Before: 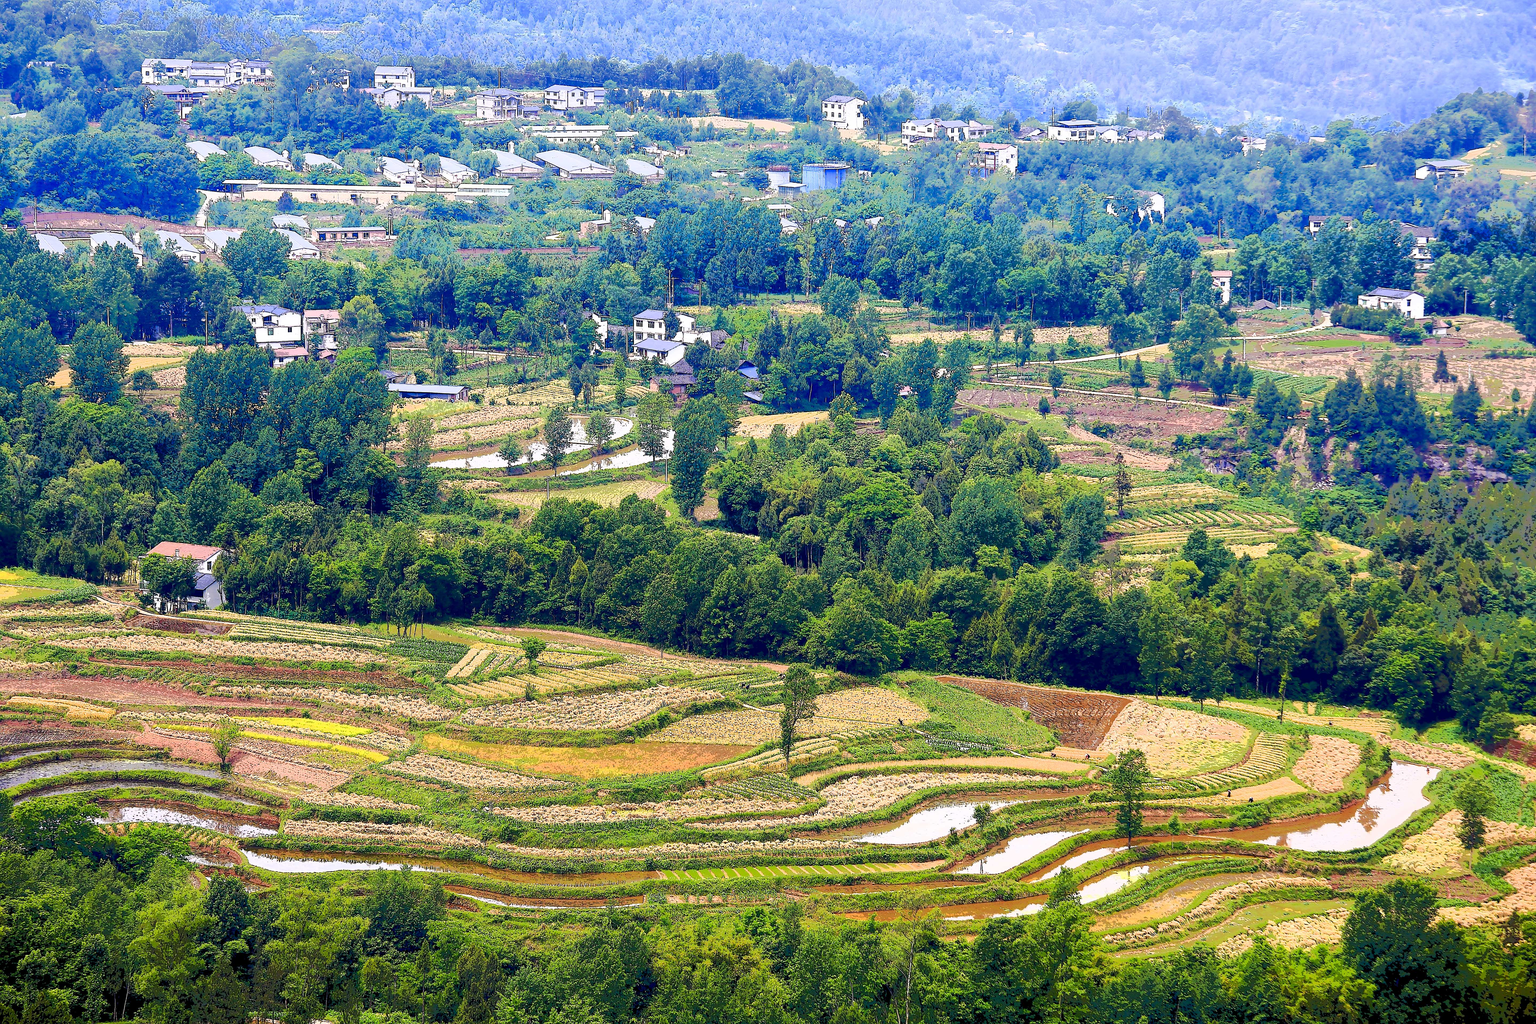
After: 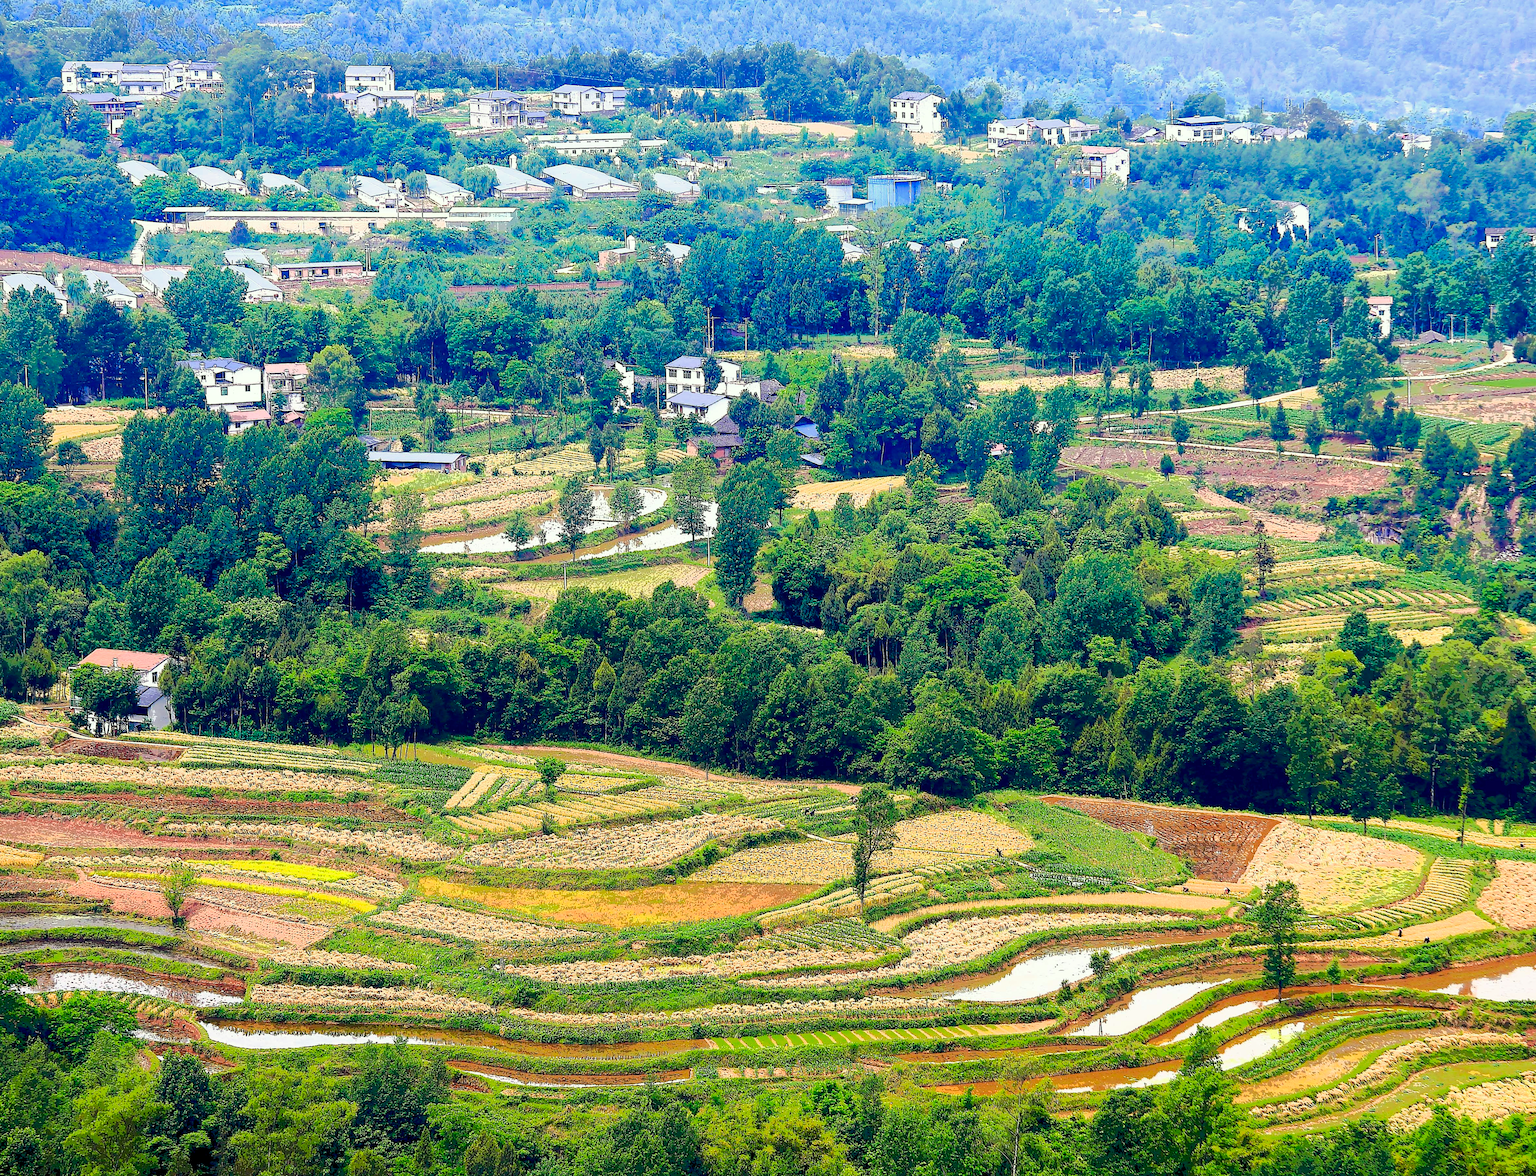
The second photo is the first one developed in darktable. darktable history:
color correction: highlights a* -4.73, highlights b* 5.06, saturation 0.97
crop and rotate: angle 1°, left 4.281%, top 0.642%, right 11.383%, bottom 2.486%
